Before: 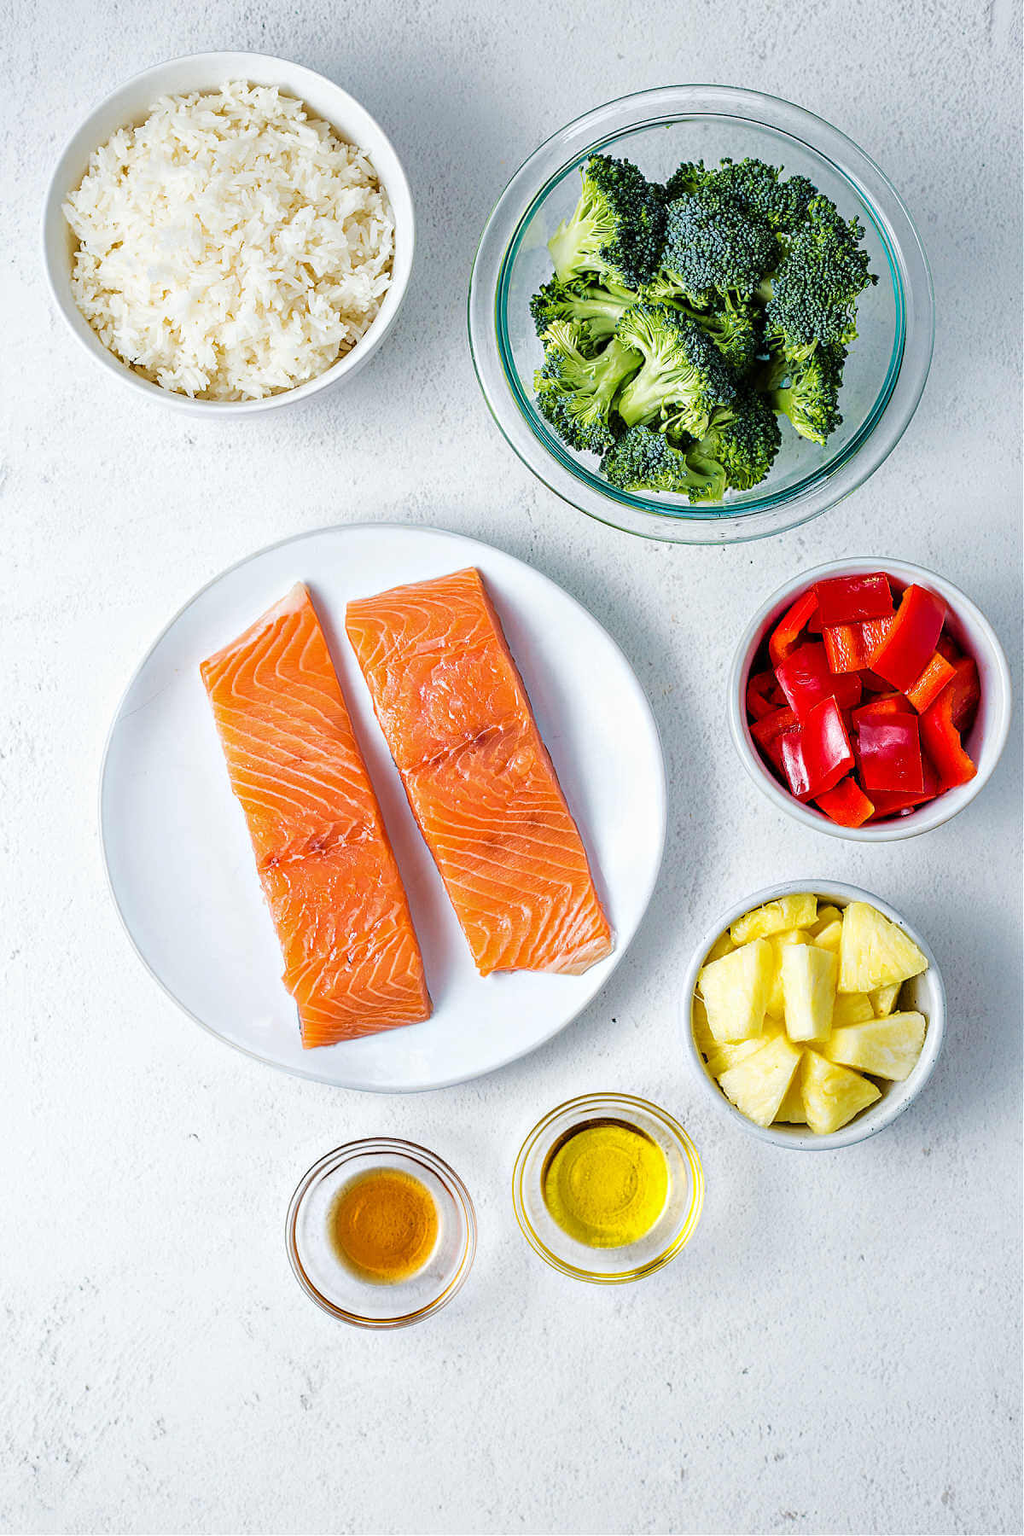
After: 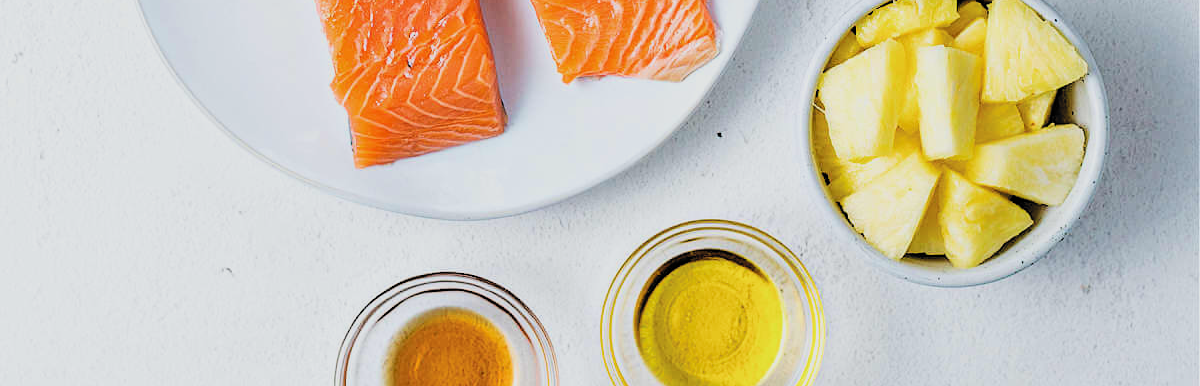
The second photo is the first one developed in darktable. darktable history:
crop and rotate: top 58.981%, bottom 19.544%
filmic rgb: black relative exposure -5.05 EV, white relative exposure 3.98 EV, threshold 3.06 EV, hardness 2.89, contrast 1.297, highlights saturation mix -28.96%, color science v6 (2022), enable highlight reconstruction true
